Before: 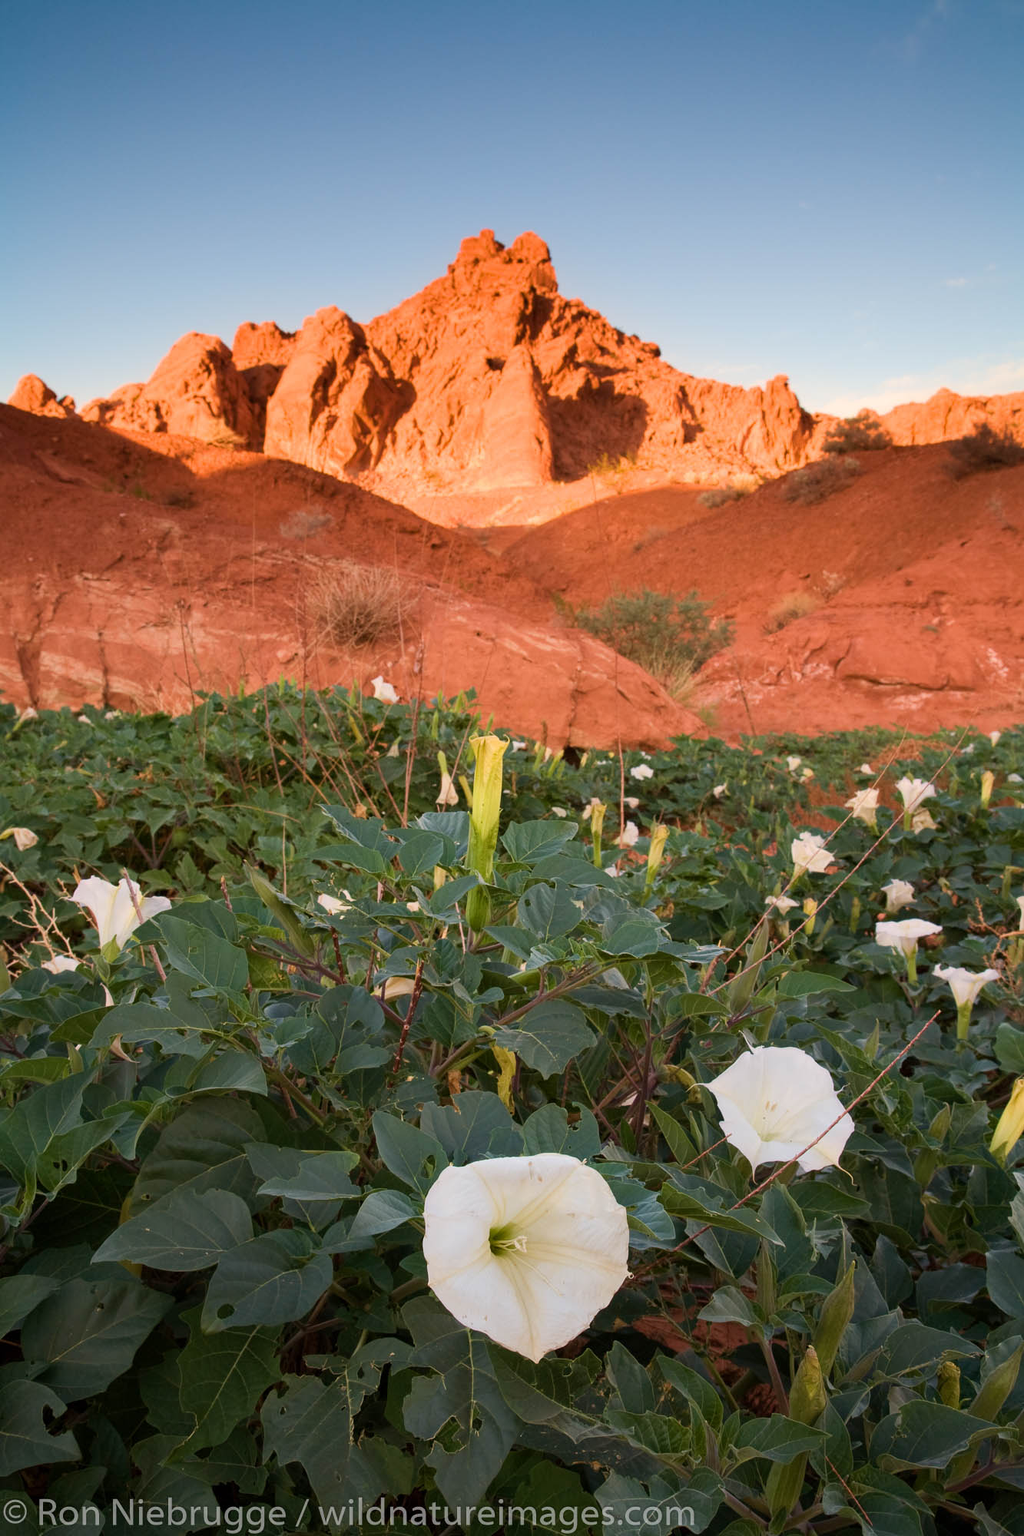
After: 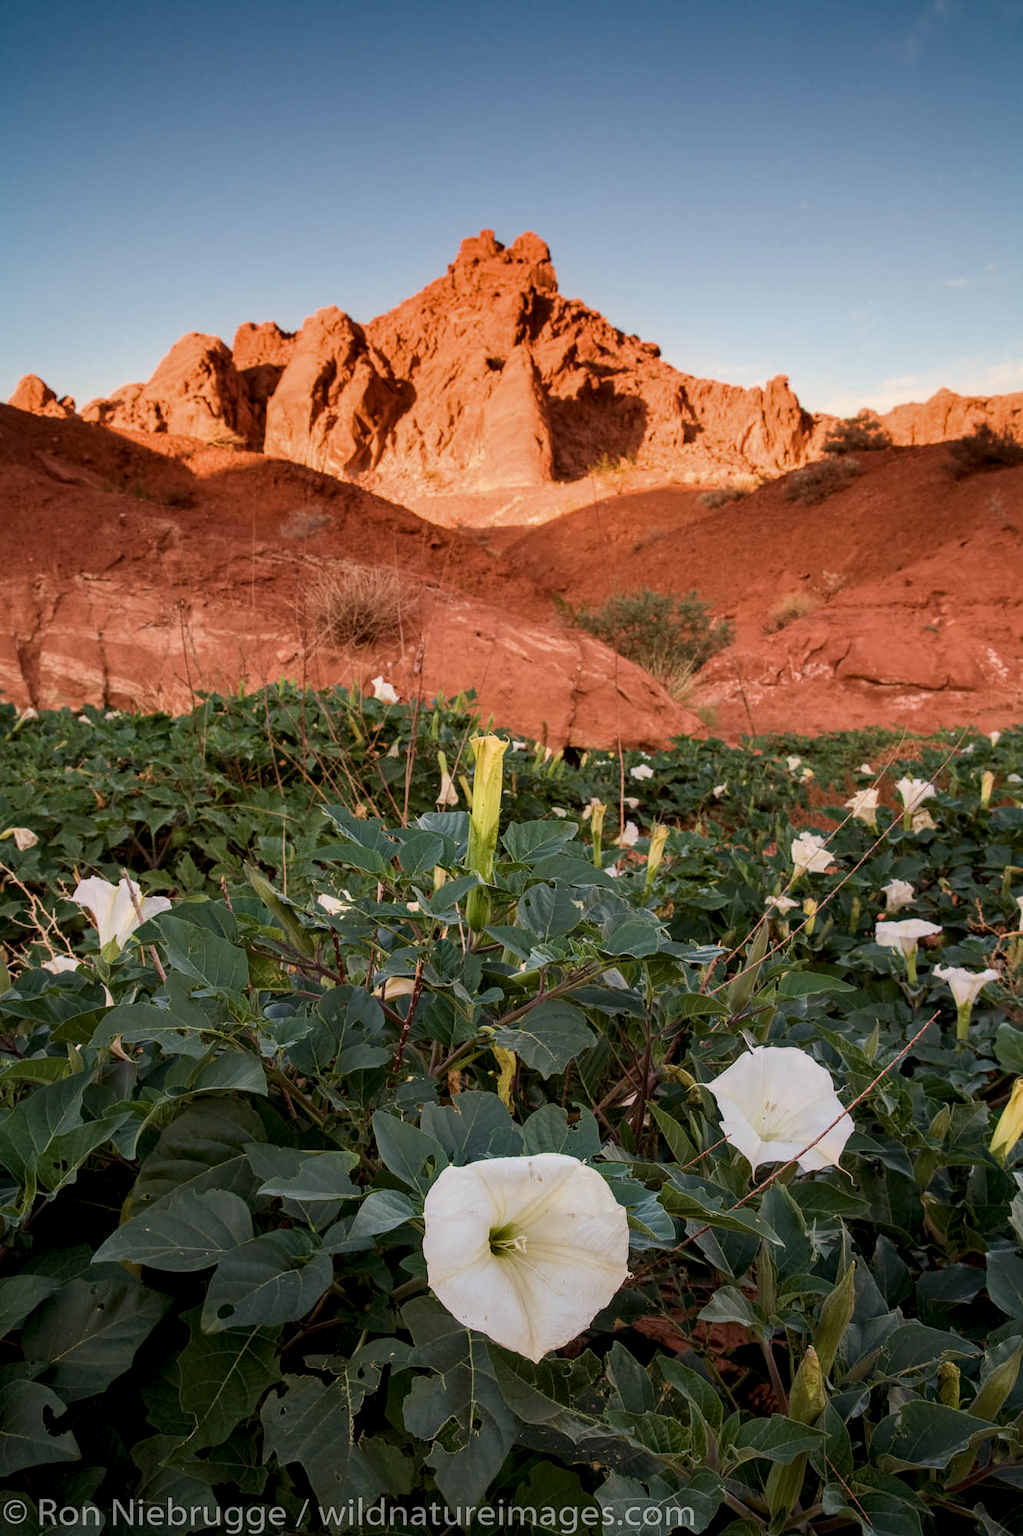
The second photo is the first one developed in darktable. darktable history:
exposure: exposure -0.462 EV, compensate highlight preservation false
local contrast: detail 150%
